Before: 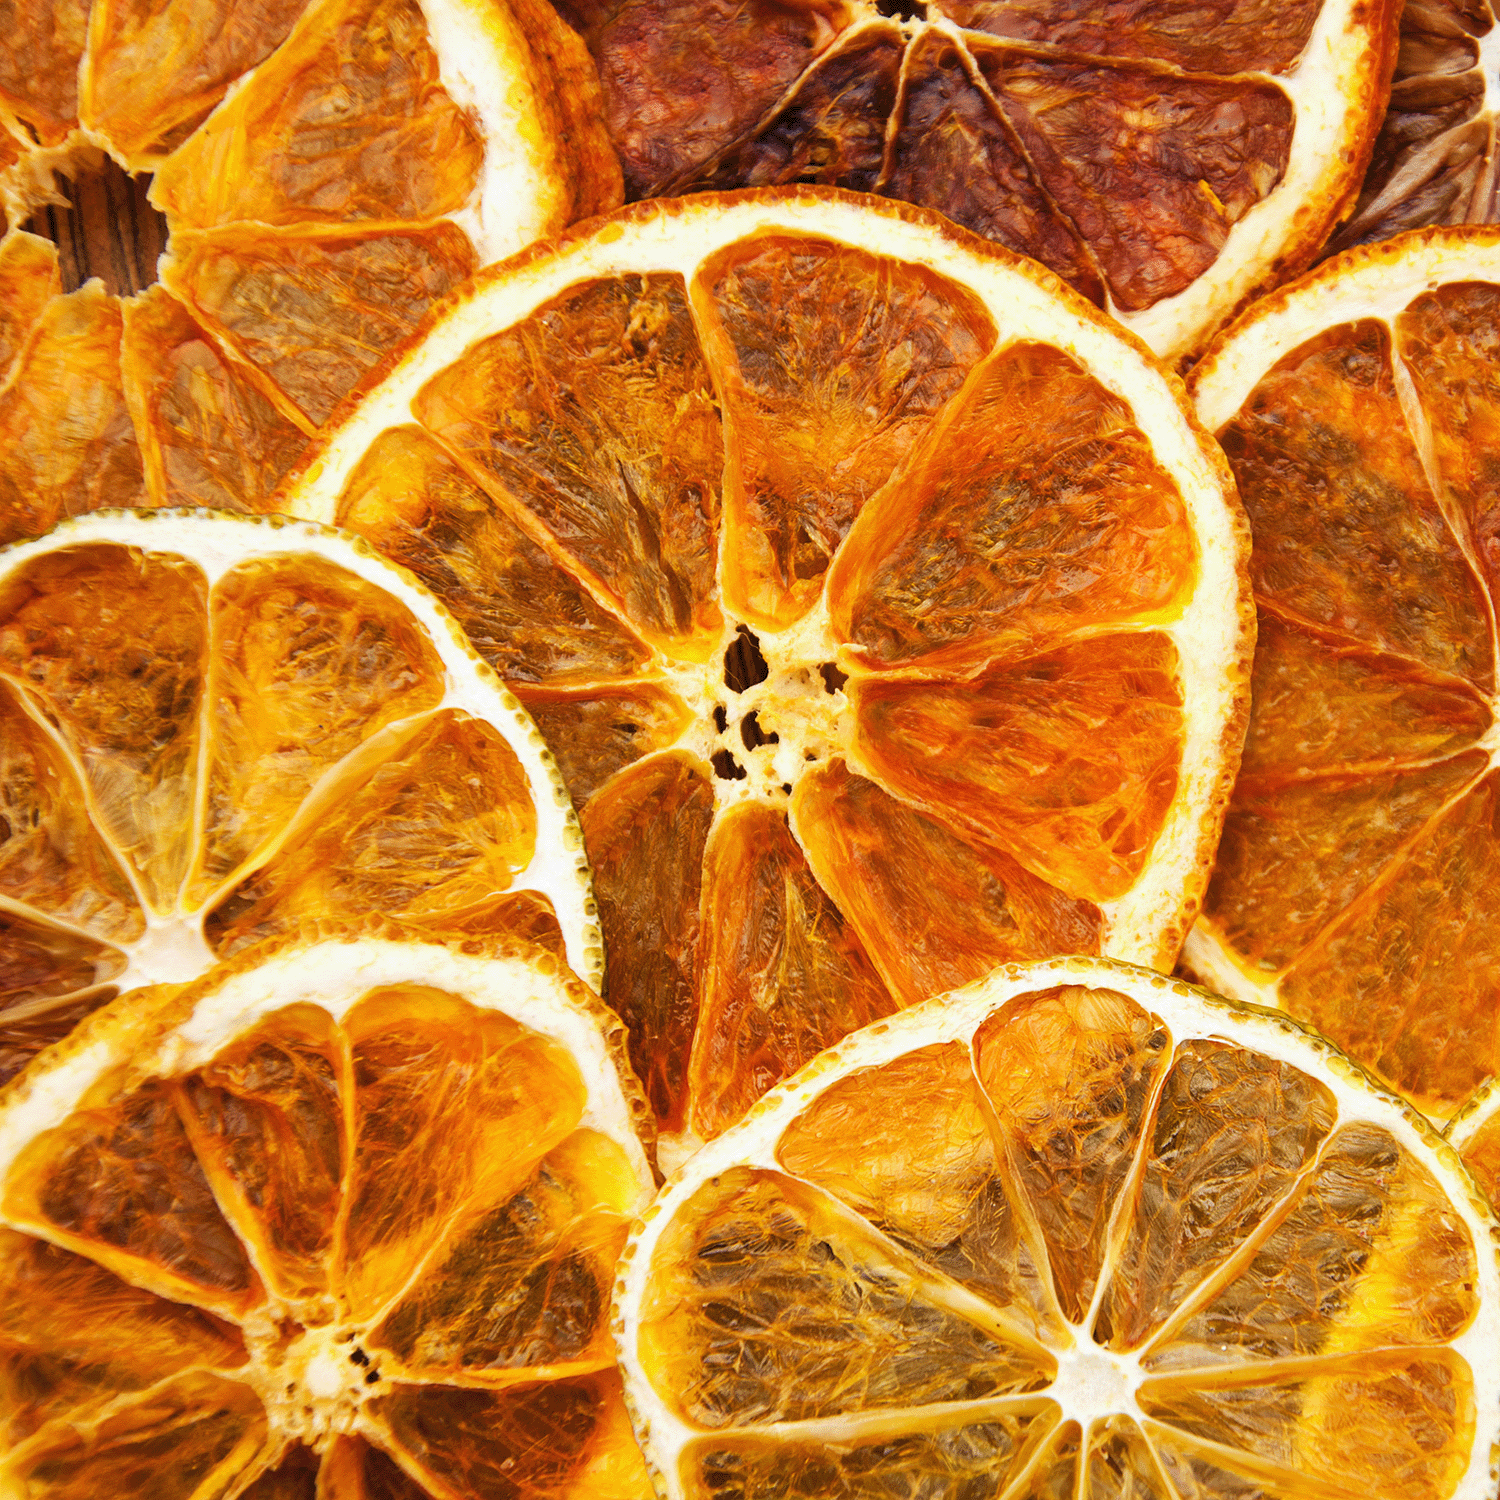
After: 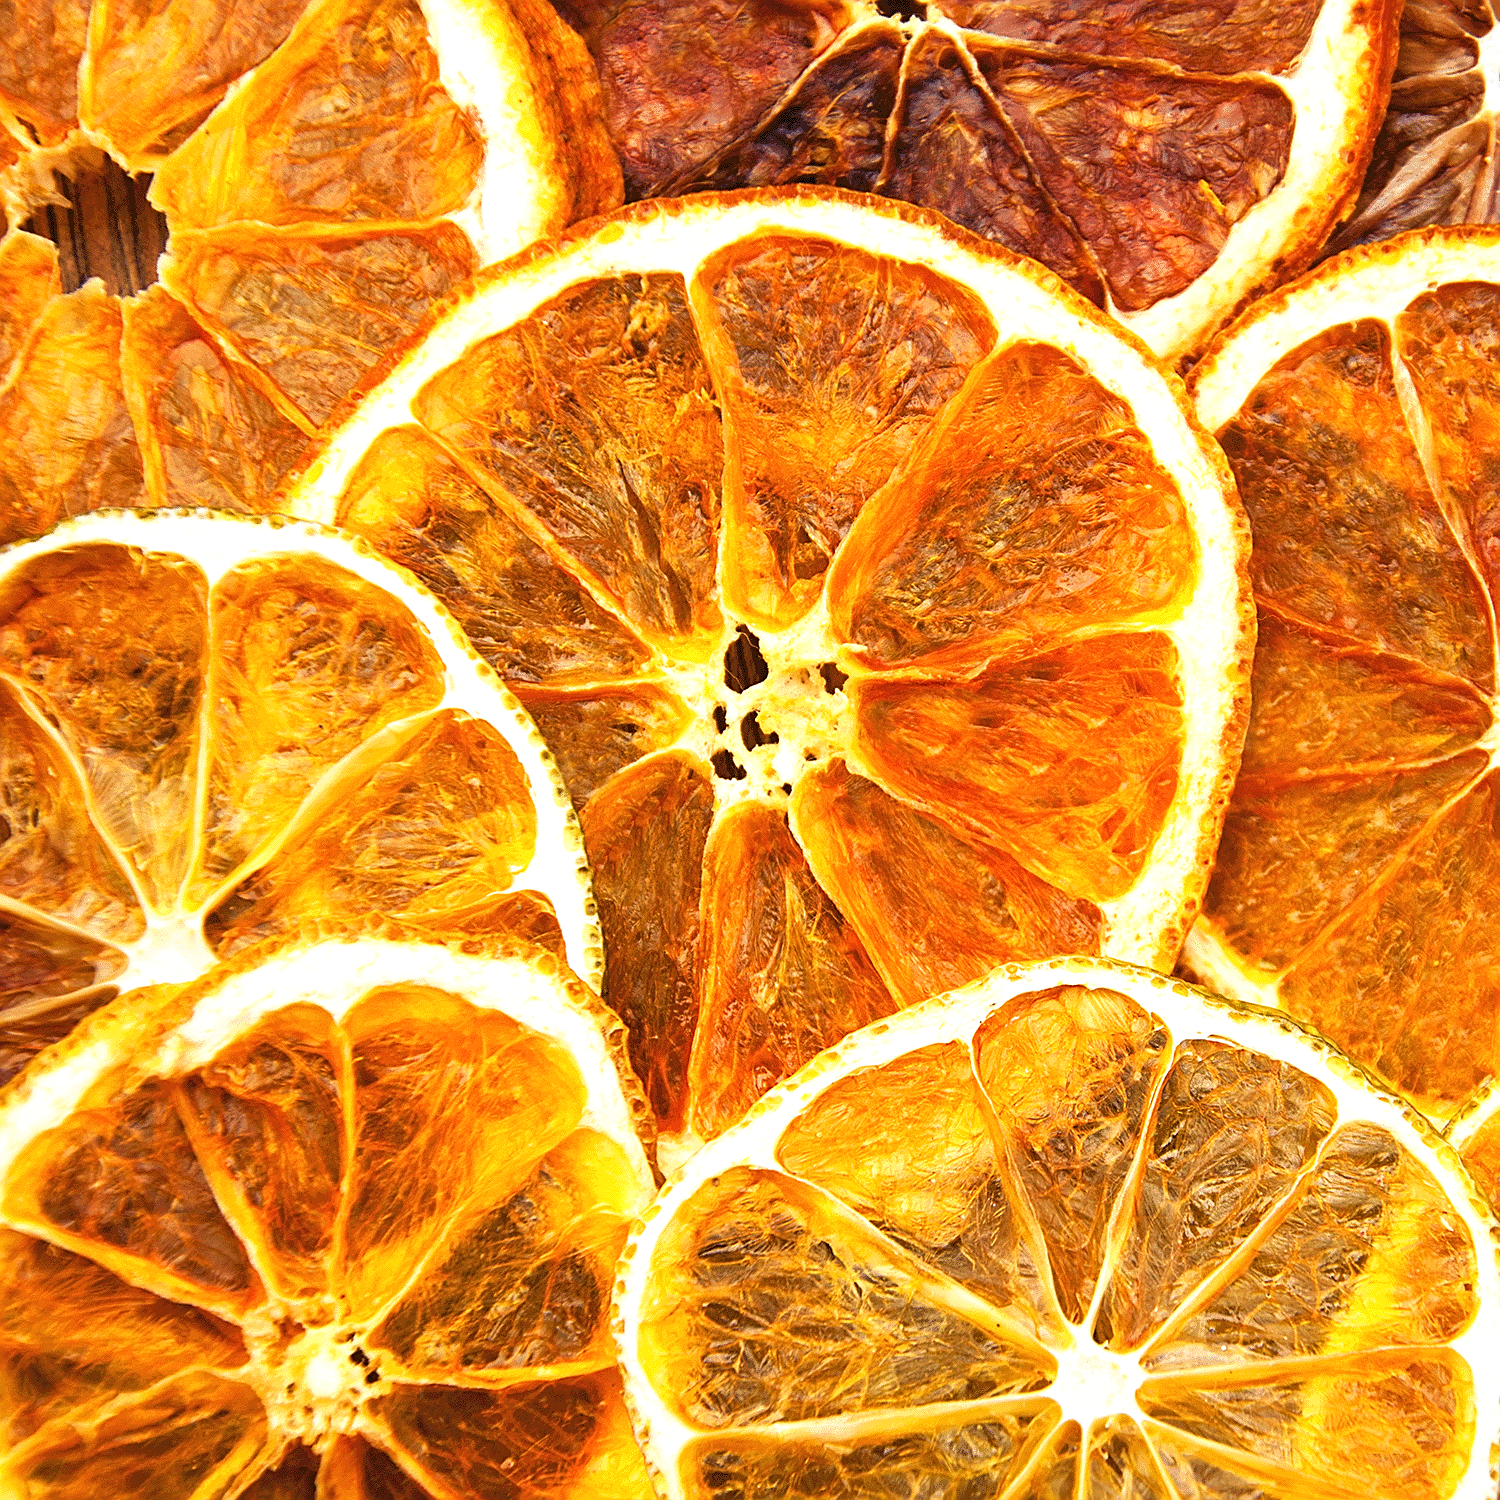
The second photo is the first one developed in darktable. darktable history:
exposure: black level correction 0.001, exposure 0.498 EV, compensate exposure bias true, compensate highlight preservation false
sharpen: on, module defaults
